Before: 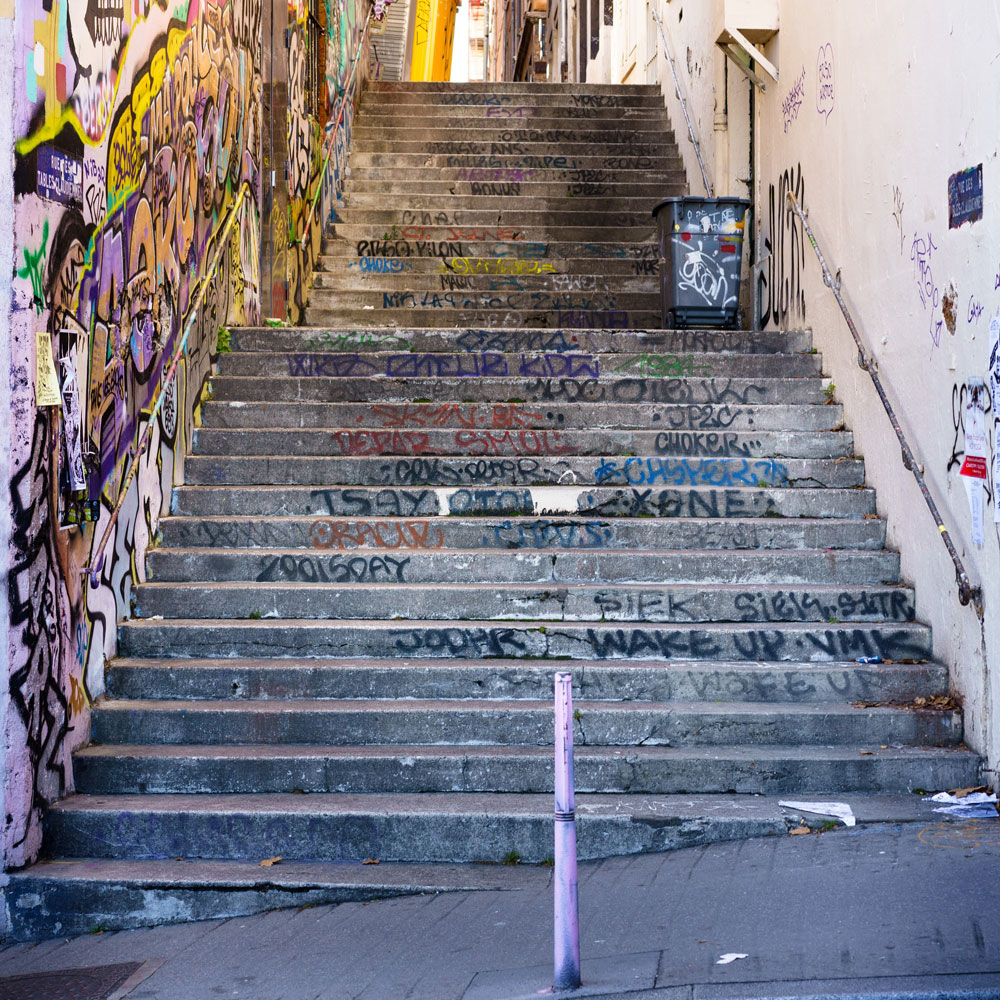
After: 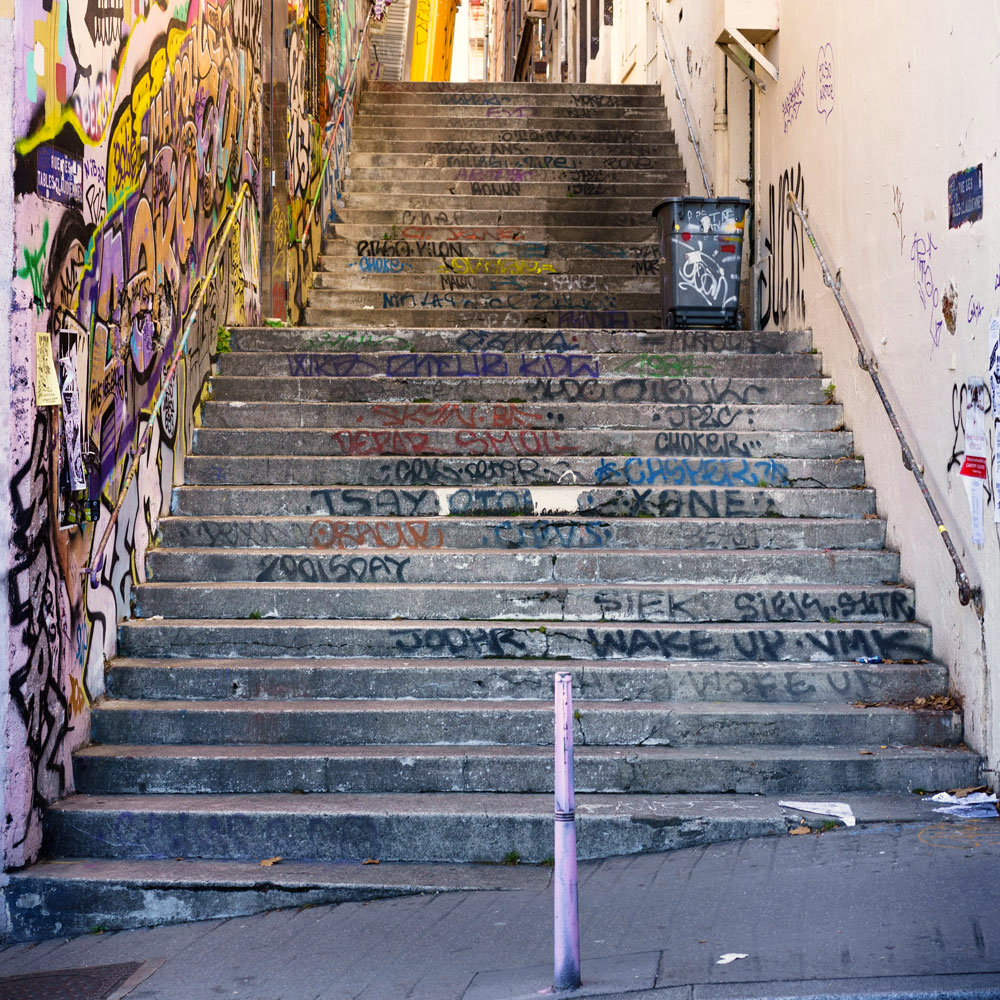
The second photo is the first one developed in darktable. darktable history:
color calibration: x 0.334, y 0.349, temperature 5426 K
